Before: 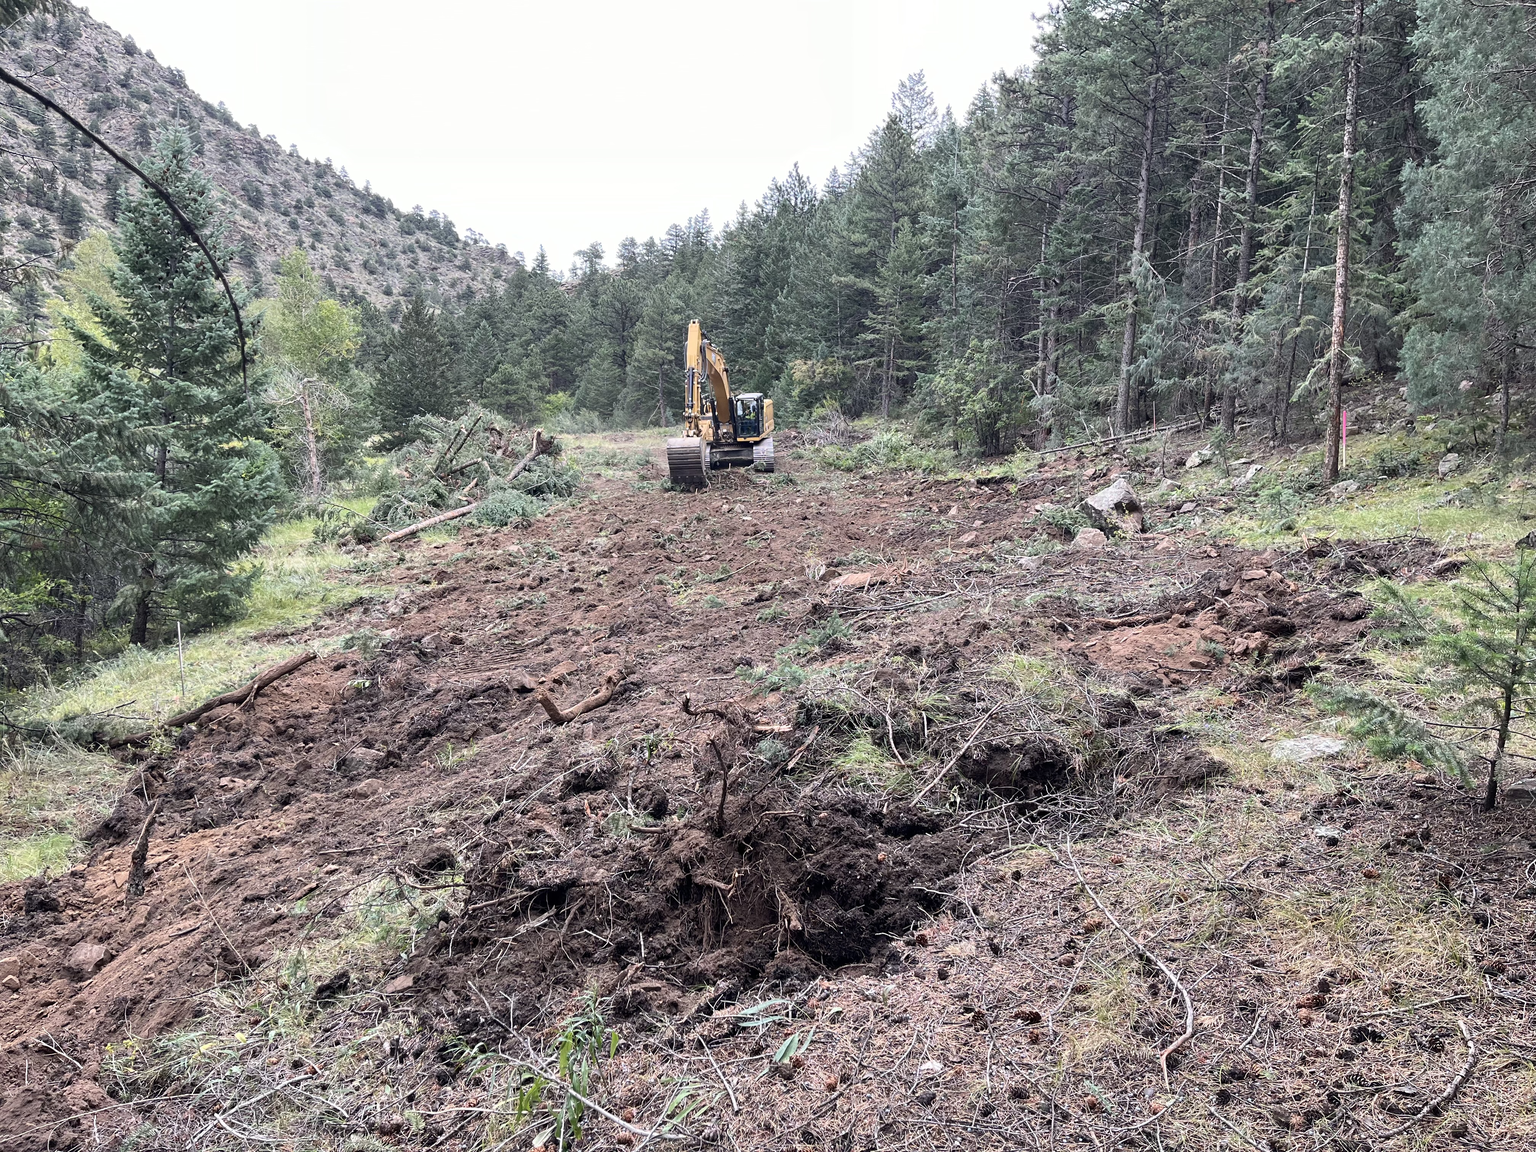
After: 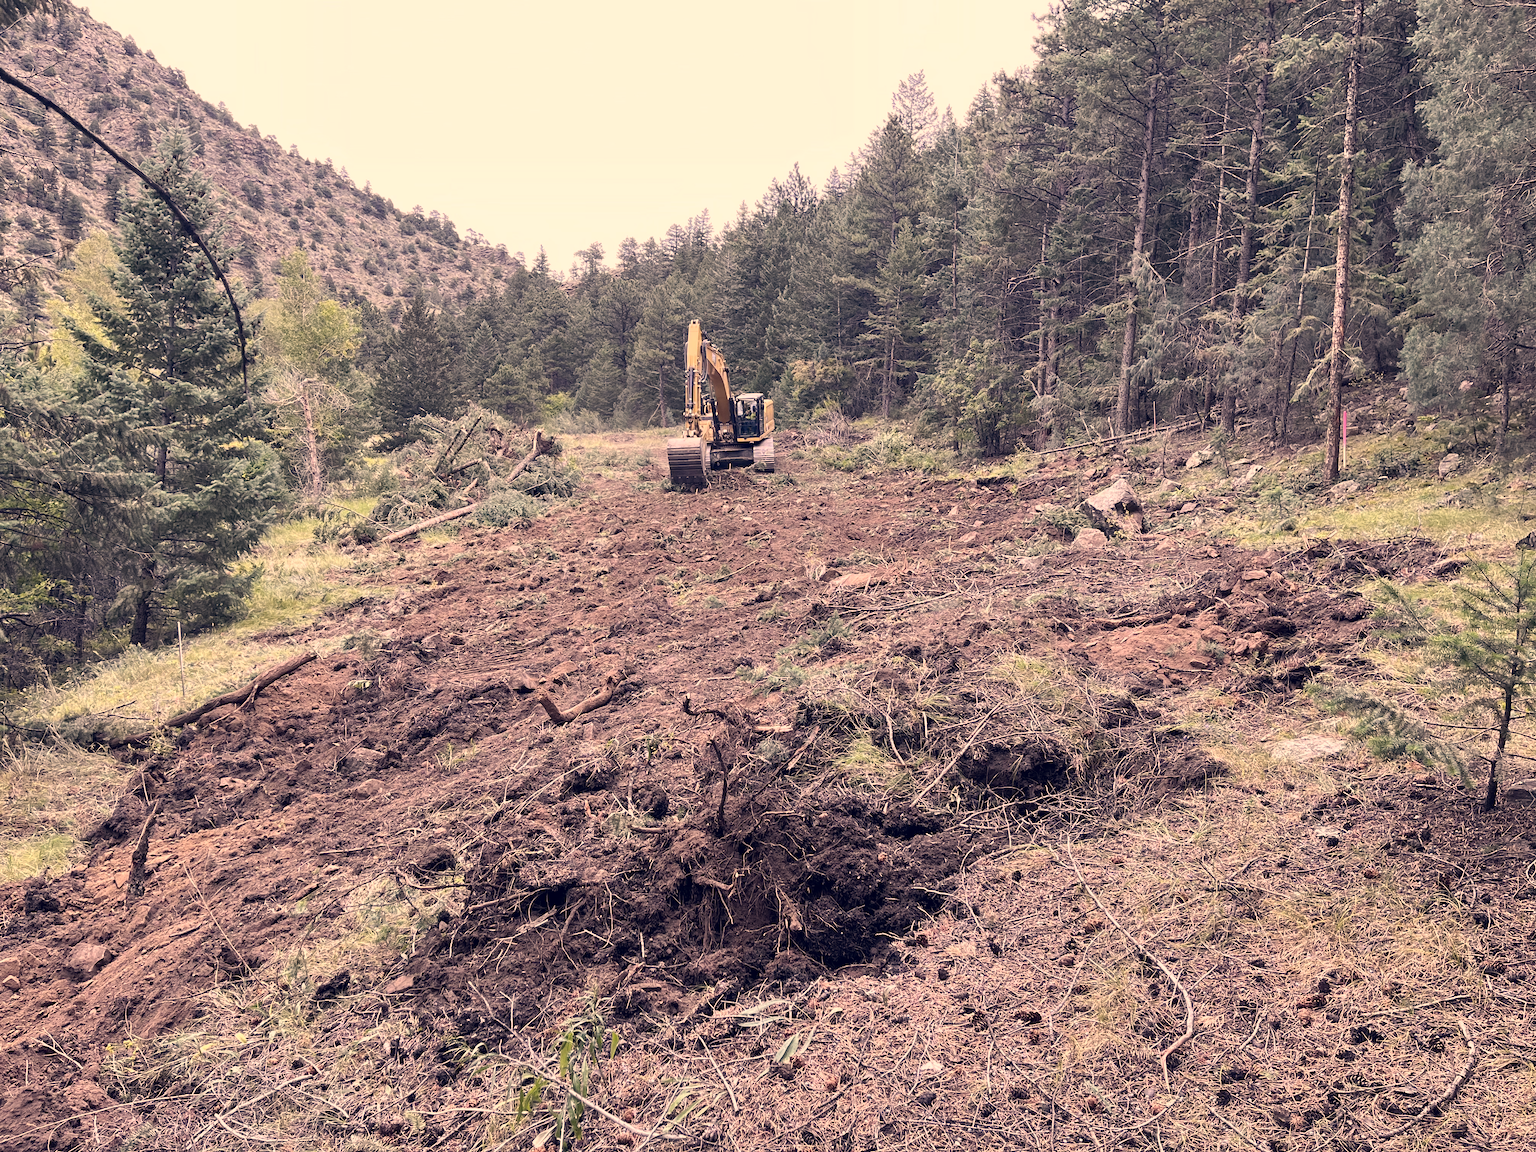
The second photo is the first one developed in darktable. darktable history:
tone curve: curves: ch0 [(0, 0) (0.003, 0.003) (0.011, 0.011) (0.025, 0.024) (0.044, 0.044) (0.069, 0.068) (0.1, 0.098) (0.136, 0.133) (0.177, 0.174) (0.224, 0.22) (0.277, 0.272) (0.335, 0.329) (0.399, 0.392) (0.468, 0.46) (0.543, 0.546) (0.623, 0.626) (0.709, 0.711) (0.801, 0.802) (0.898, 0.898) (1, 1)], preserve colors none
color correction: highlights a* 19.59, highlights b* 27.49, shadows a* 3.46, shadows b* -17.28, saturation 0.73
